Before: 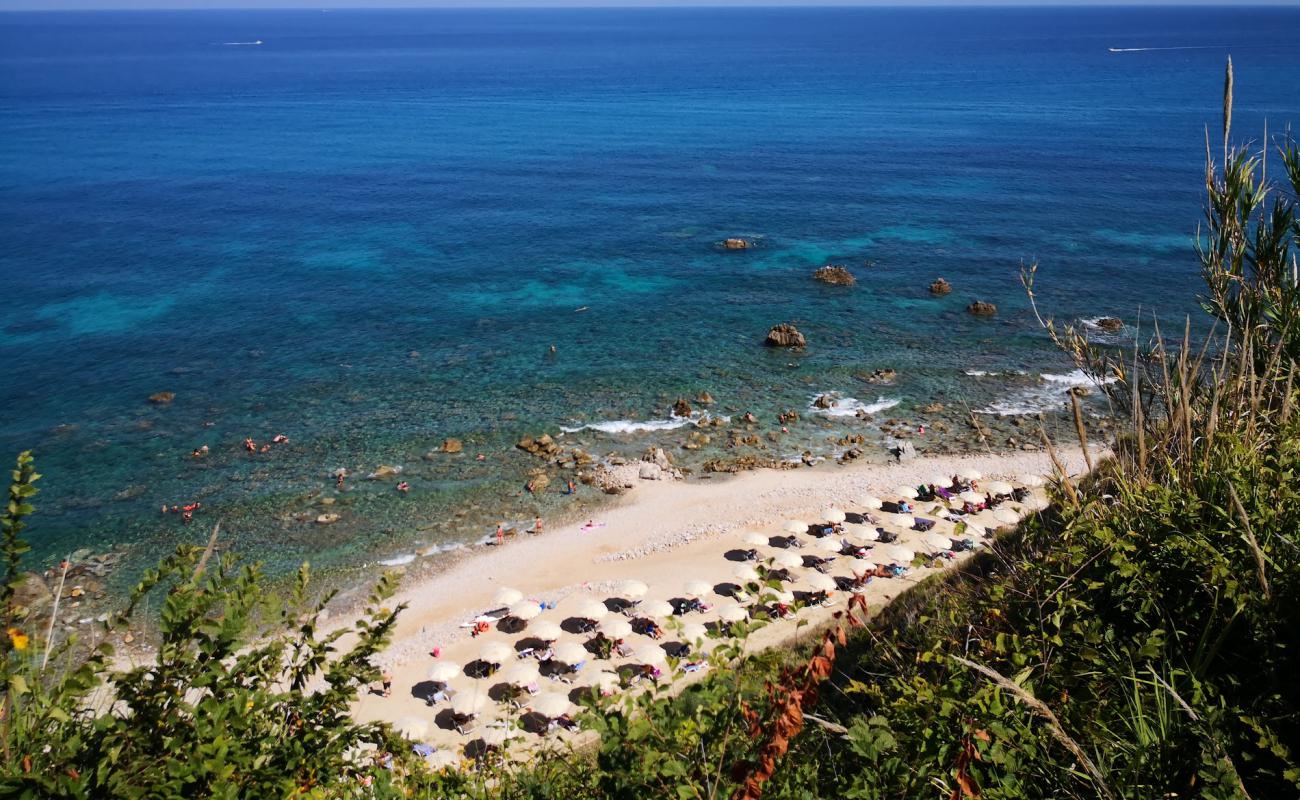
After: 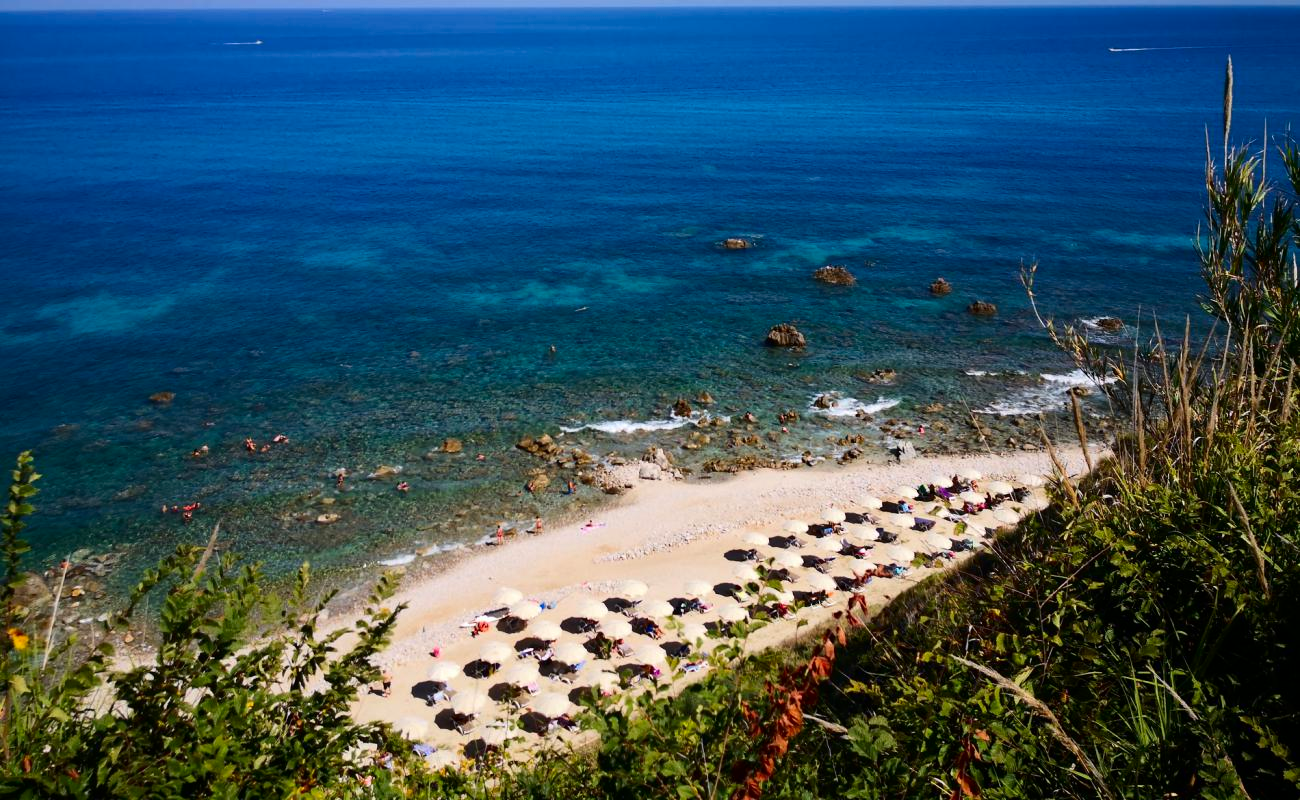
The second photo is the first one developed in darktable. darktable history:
contrast brightness saturation: contrast 0.135, brightness -0.057, saturation 0.159
